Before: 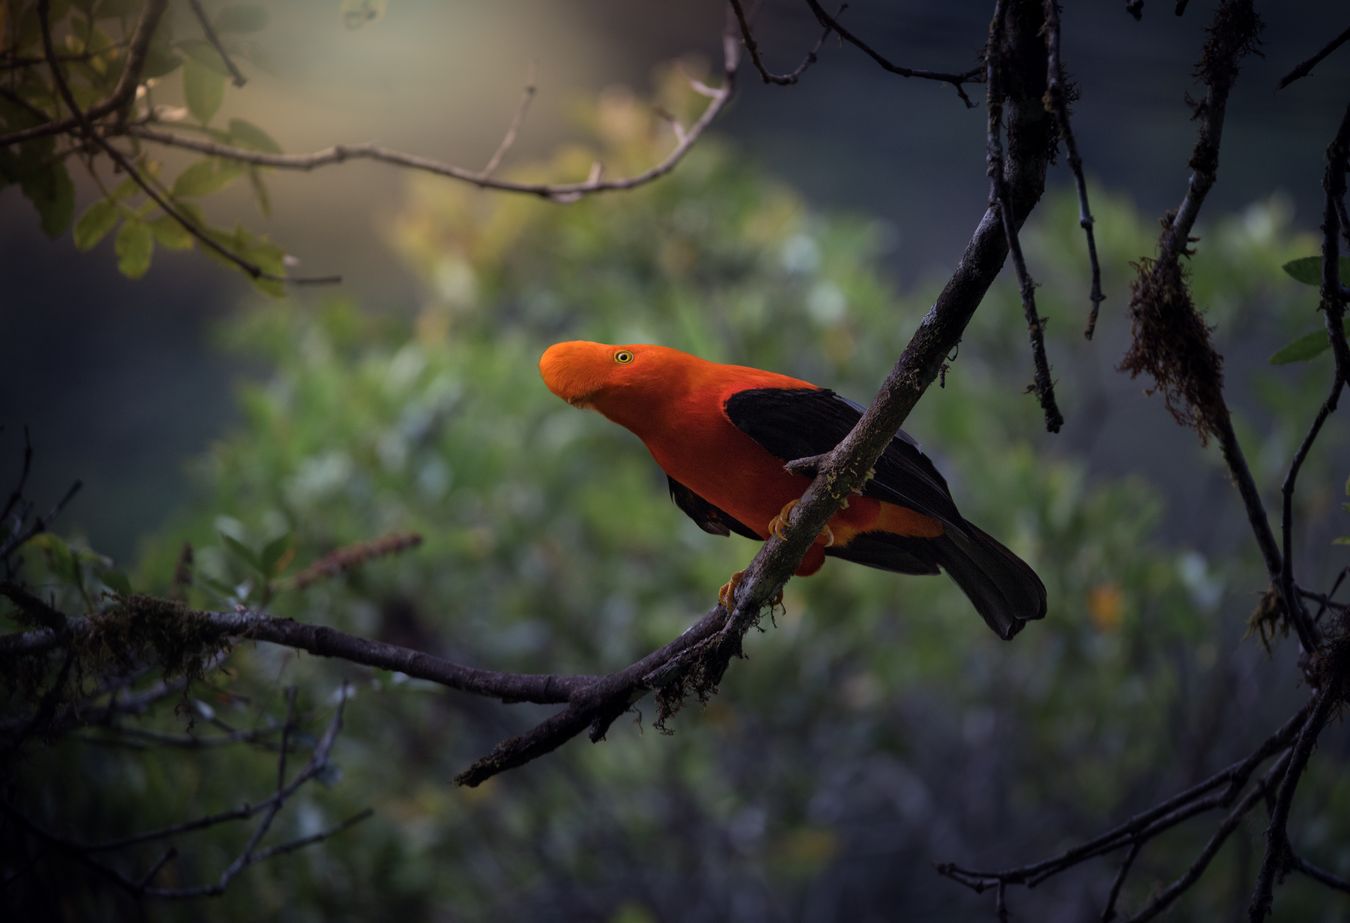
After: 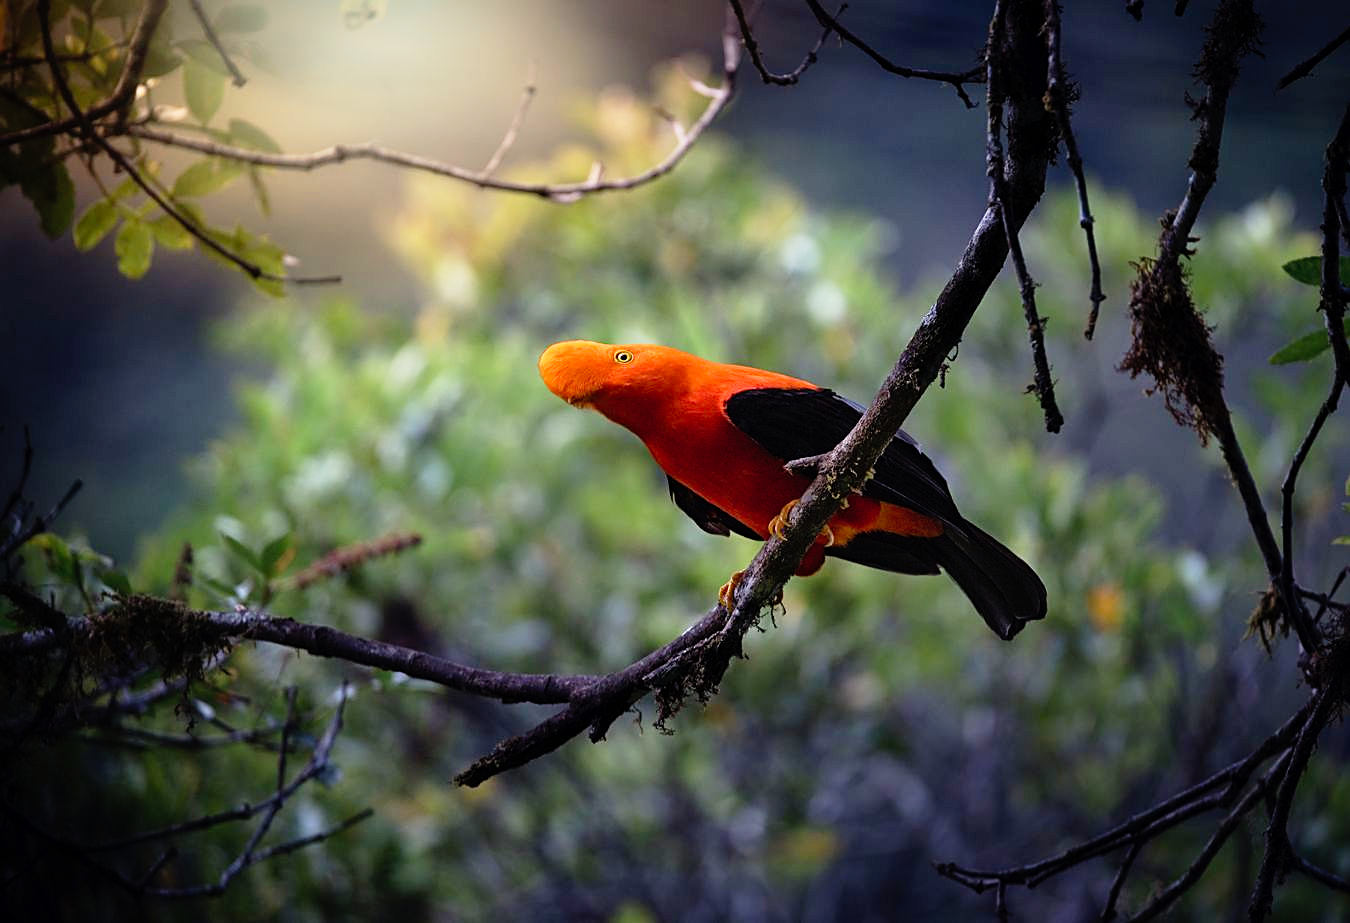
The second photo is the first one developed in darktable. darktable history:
sharpen: on, module defaults
base curve: curves: ch0 [(0, 0) (0.012, 0.01) (0.073, 0.168) (0.31, 0.711) (0.645, 0.957) (1, 1)], preserve colors none
